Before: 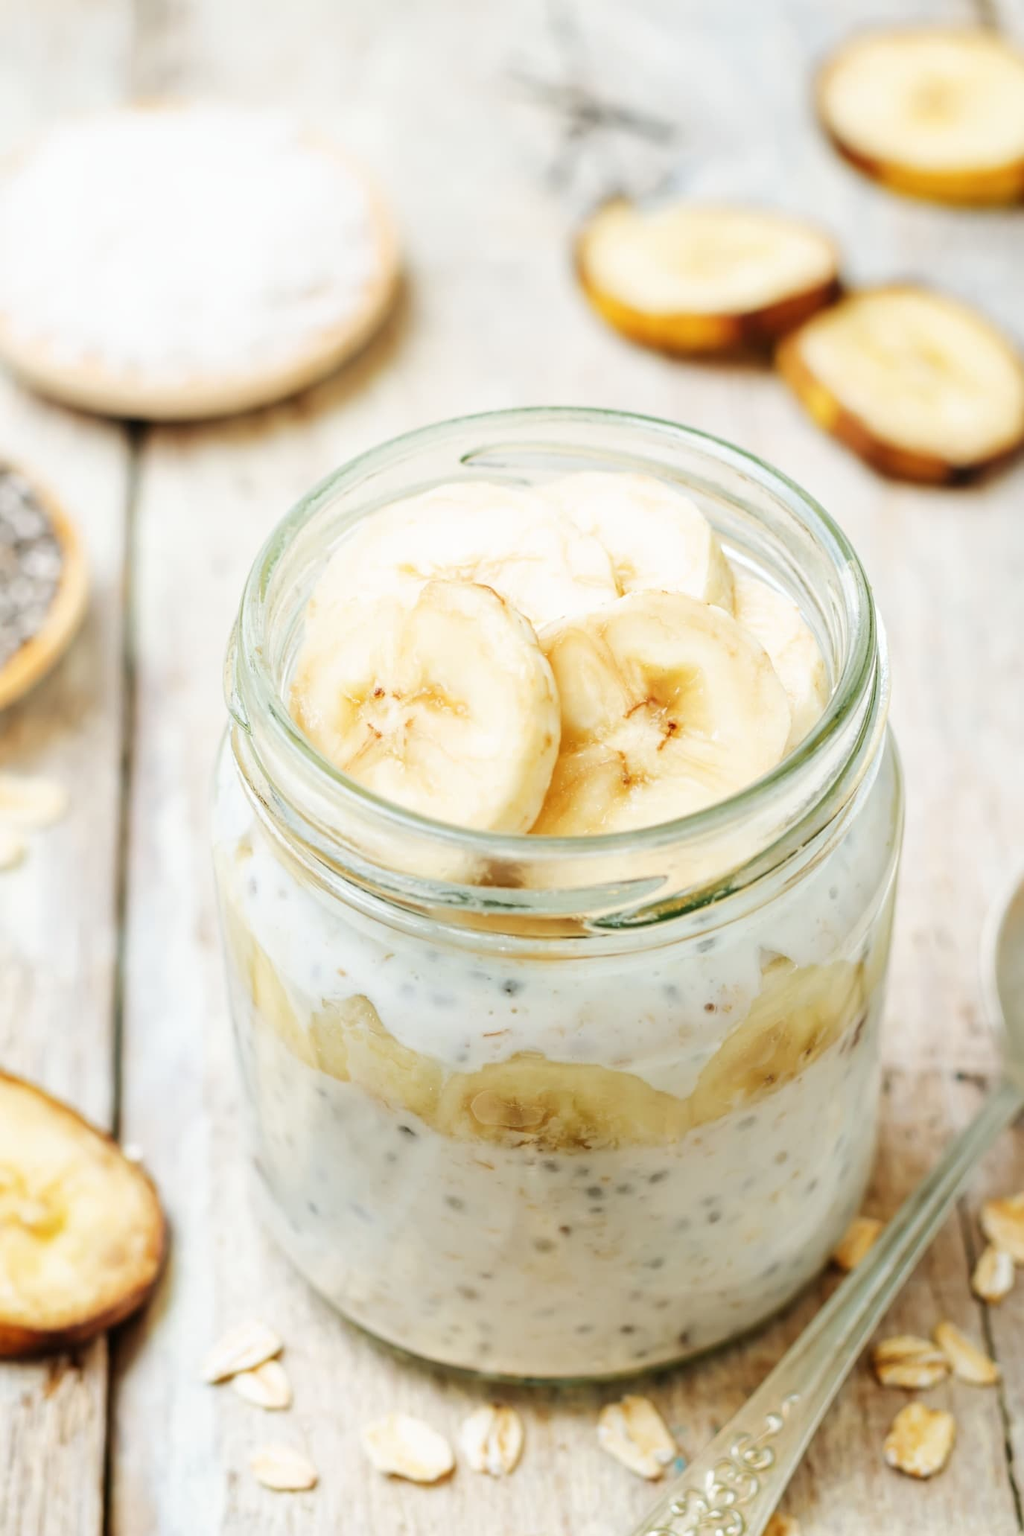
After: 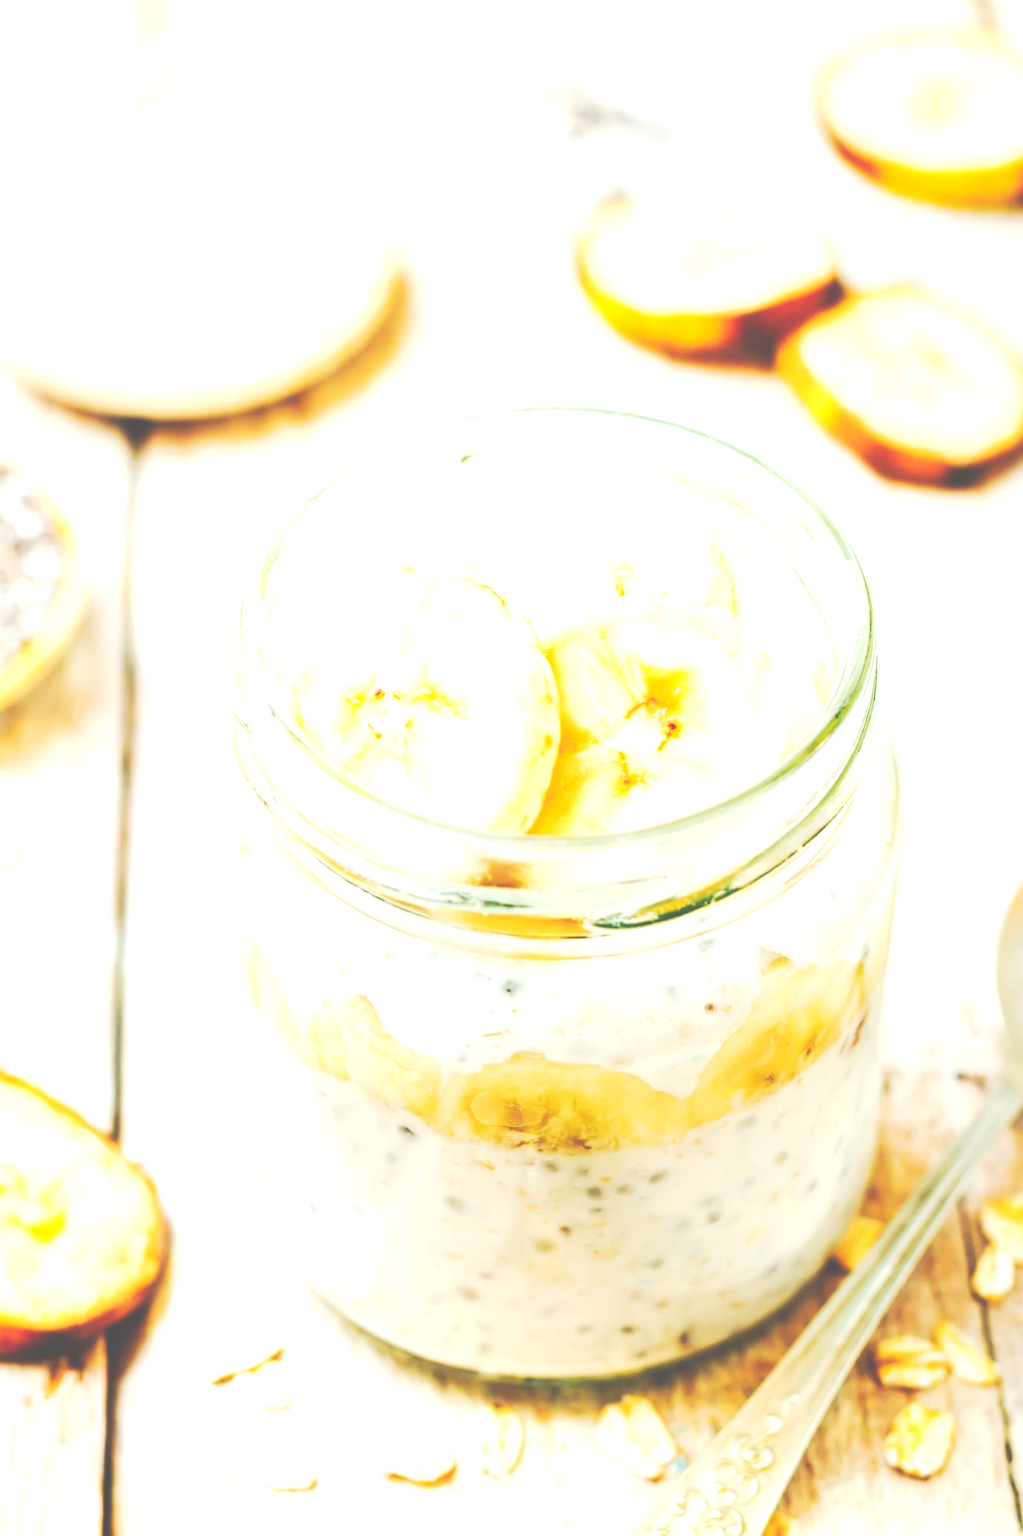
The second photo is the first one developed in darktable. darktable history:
tone curve: curves: ch0 [(0, 0) (0.003, 0.334) (0.011, 0.338) (0.025, 0.338) (0.044, 0.338) (0.069, 0.339) (0.1, 0.342) (0.136, 0.343) (0.177, 0.349) (0.224, 0.36) (0.277, 0.385) (0.335, 0.42) (0.399, 0.465) (0.468, 0.535) (0.543, 0.632) (0.623, 0.73) (0.709, 0.814) (0.801, 0.879) (0.898, 0.935) (1, 1)], preserve colors none
color balance rgb: perceptual saturation grading › global saturation 20%, global vibrance 20%
exposure: exposure 0.921 EV, compensate highlight preservation false
